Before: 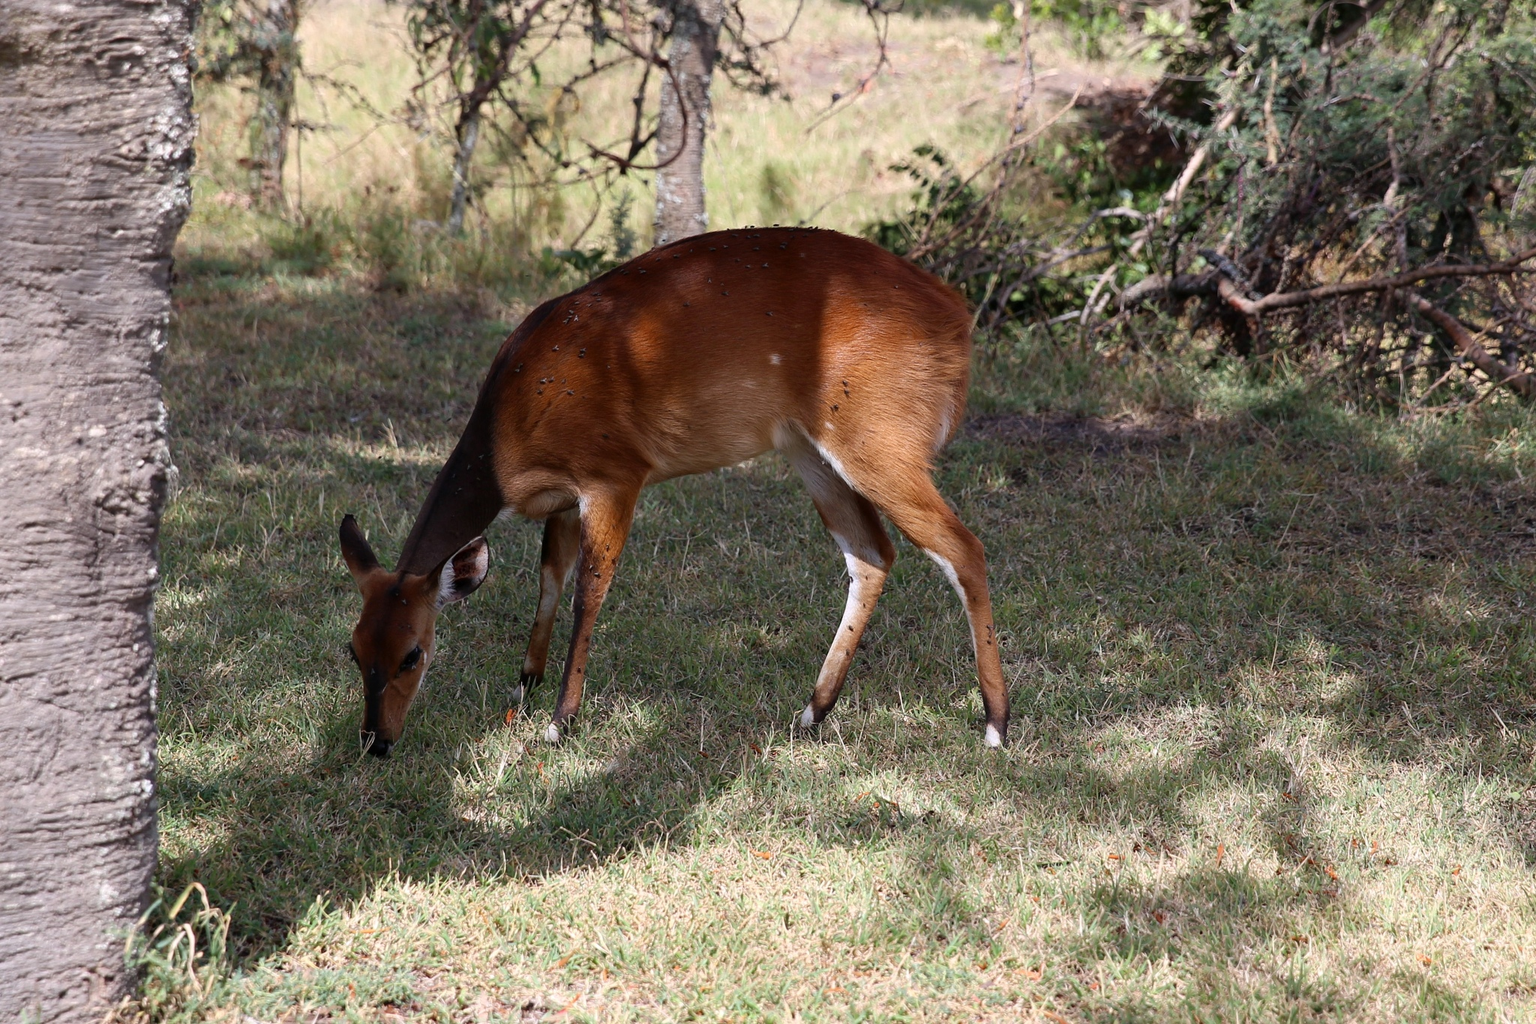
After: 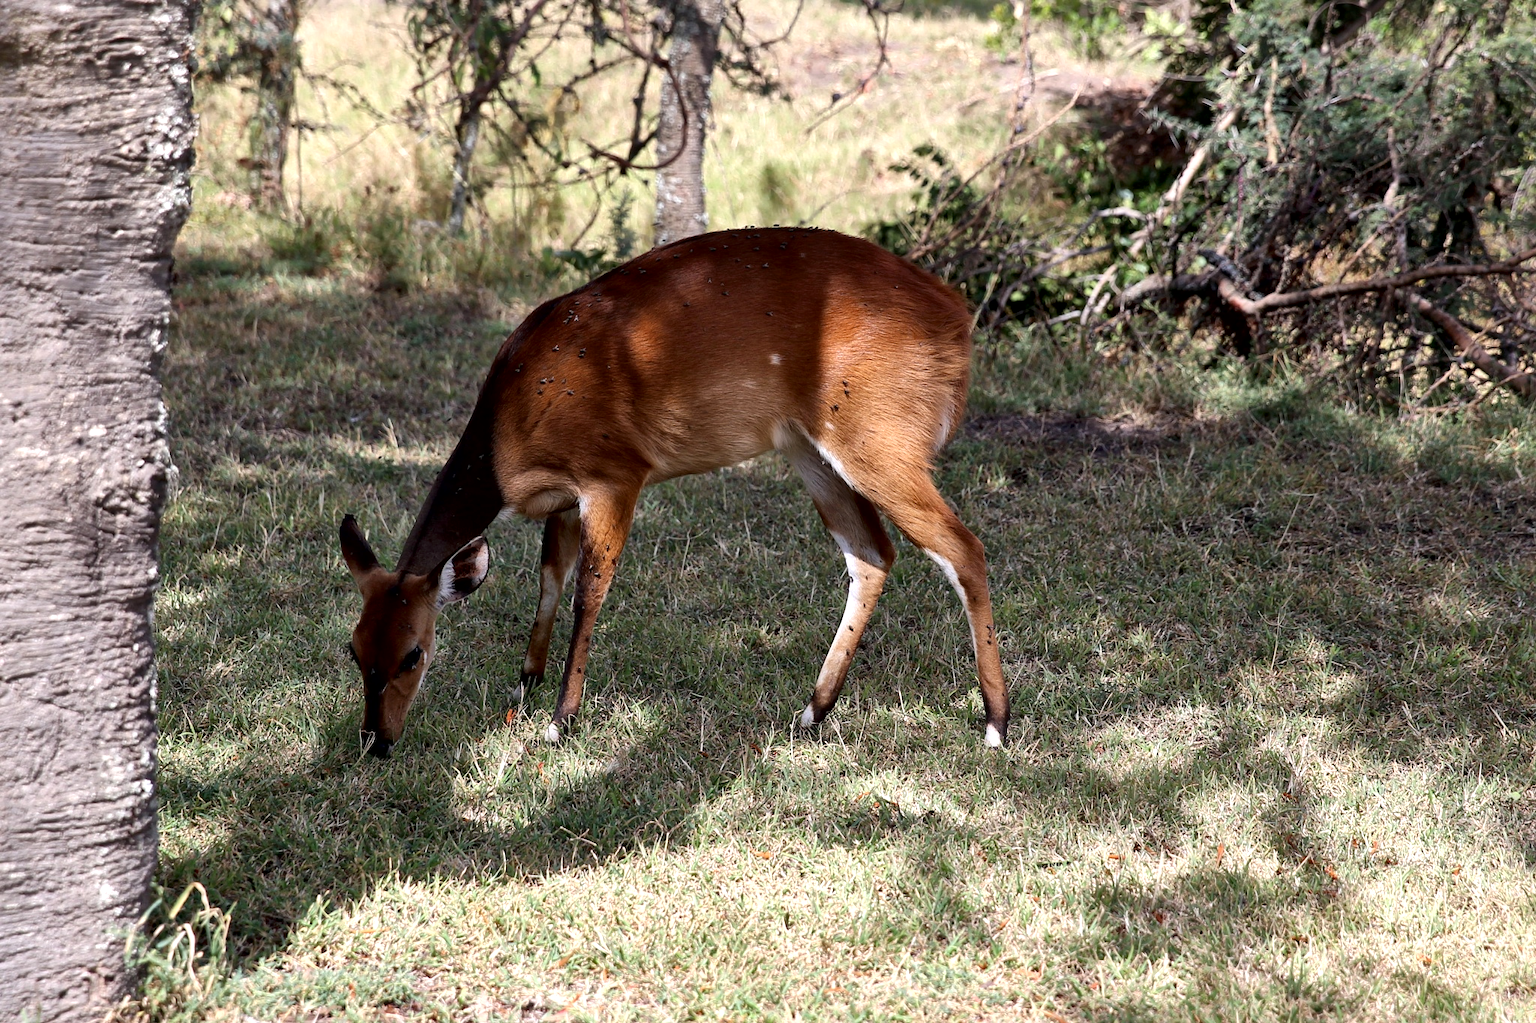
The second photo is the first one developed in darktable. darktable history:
levels: black 0.105%, levels [0, 0.474, 0.947]
local contrast: mode bilateral grid, contrast 25, coarseness 60, detail 152%, midtone range 0.2
